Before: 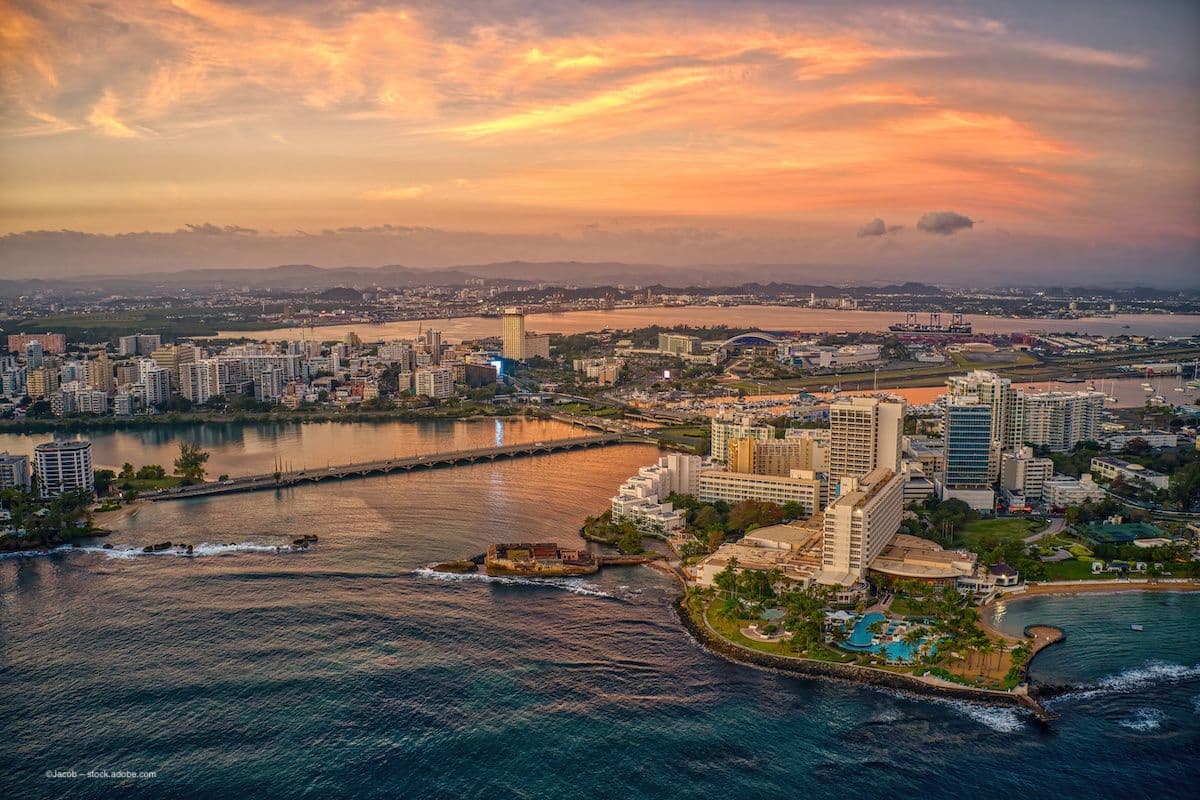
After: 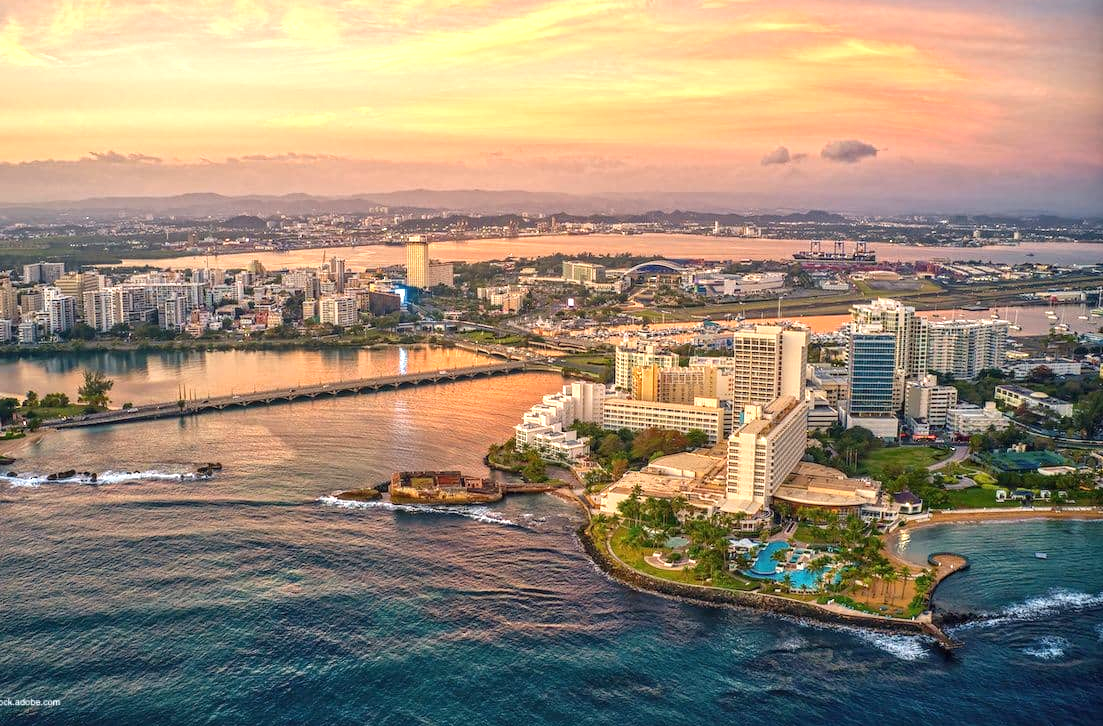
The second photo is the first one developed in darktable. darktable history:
crop and rotate: left 8.041%, top 9.16%
exposure: black level correction 0, exposure 0.947 EV, compensate highlight preservation false
